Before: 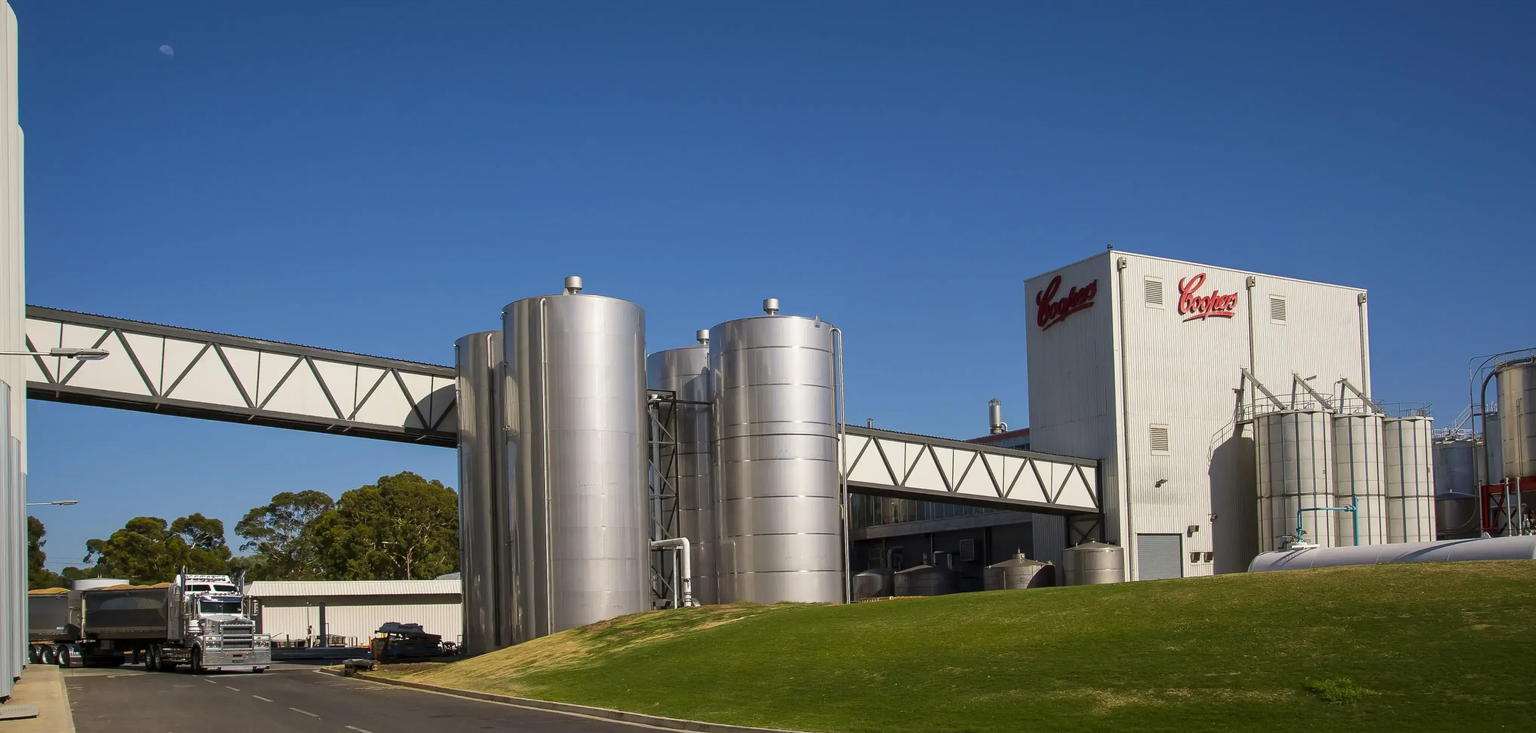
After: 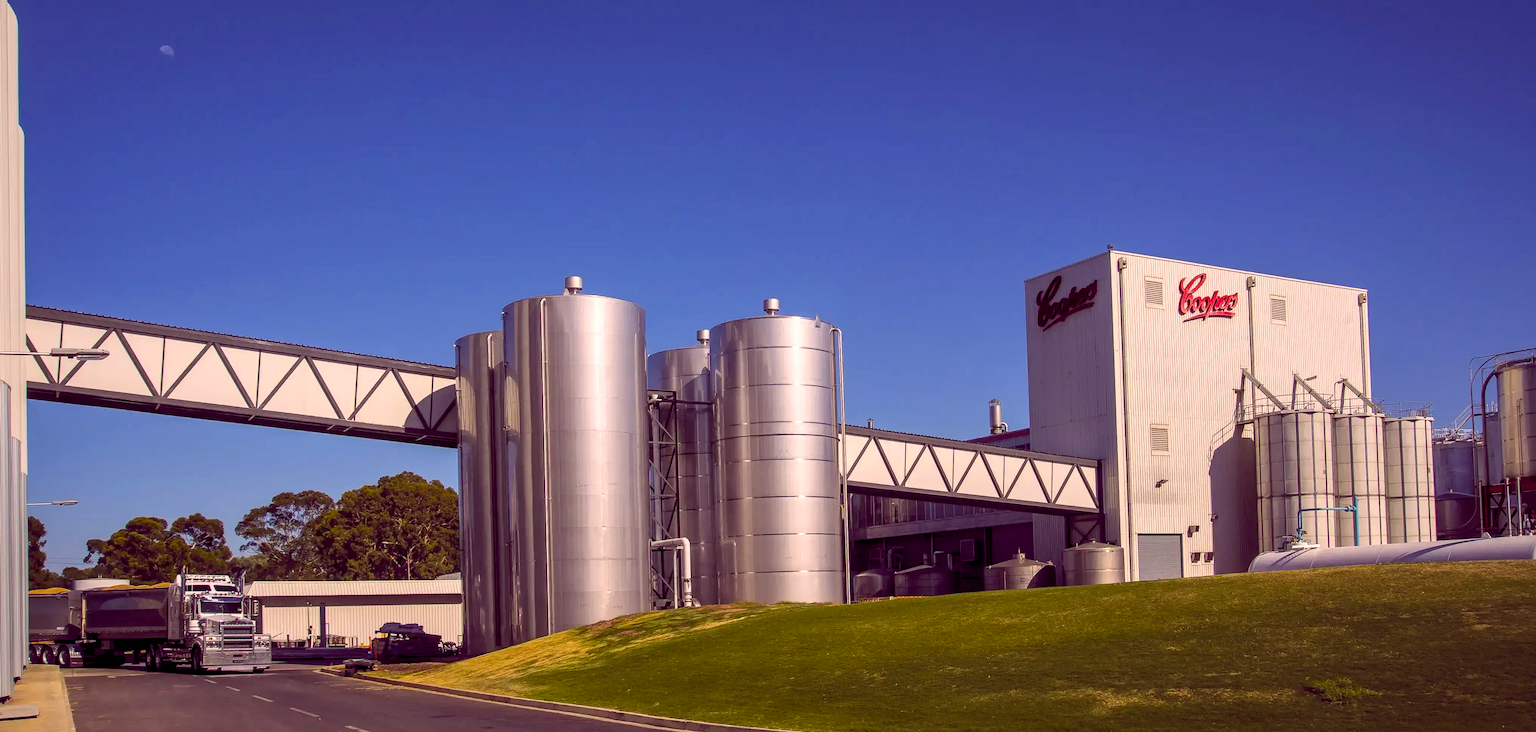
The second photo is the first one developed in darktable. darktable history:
local contrast: on, module defaults
color balance rgb: shadows lift › chroma 6.43%, shadows lift › hue 305.74°, highlights gain › chroma 2.43%, highlights gain › hue 35.74°, global offset › chroma 0.28%, global offset › hue 320.29°, linear chroma grading › global chroma 5.5%, perceptual saturation grading › global saturation 30%, contrast 5.15%
